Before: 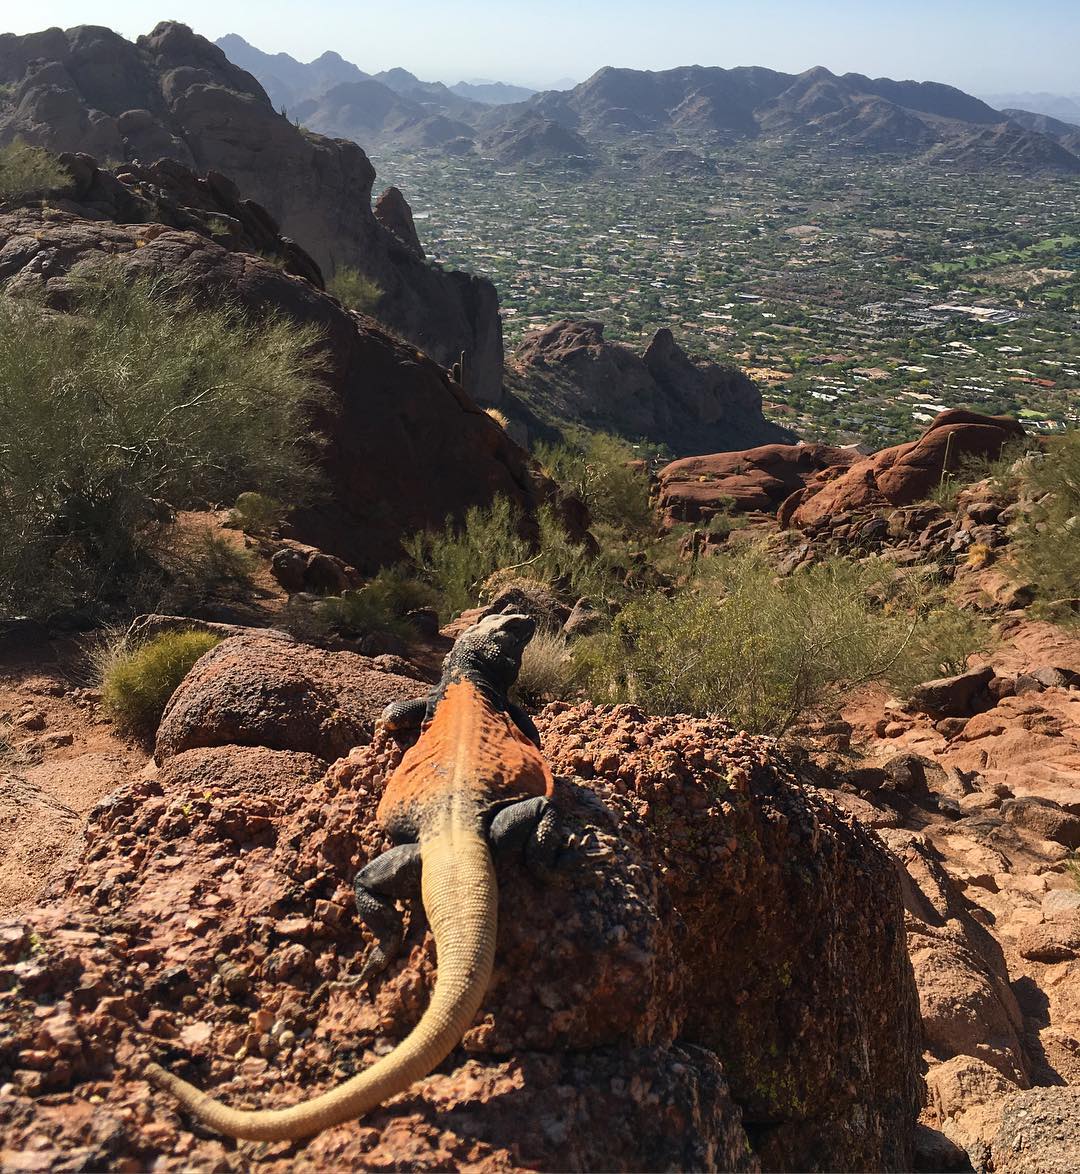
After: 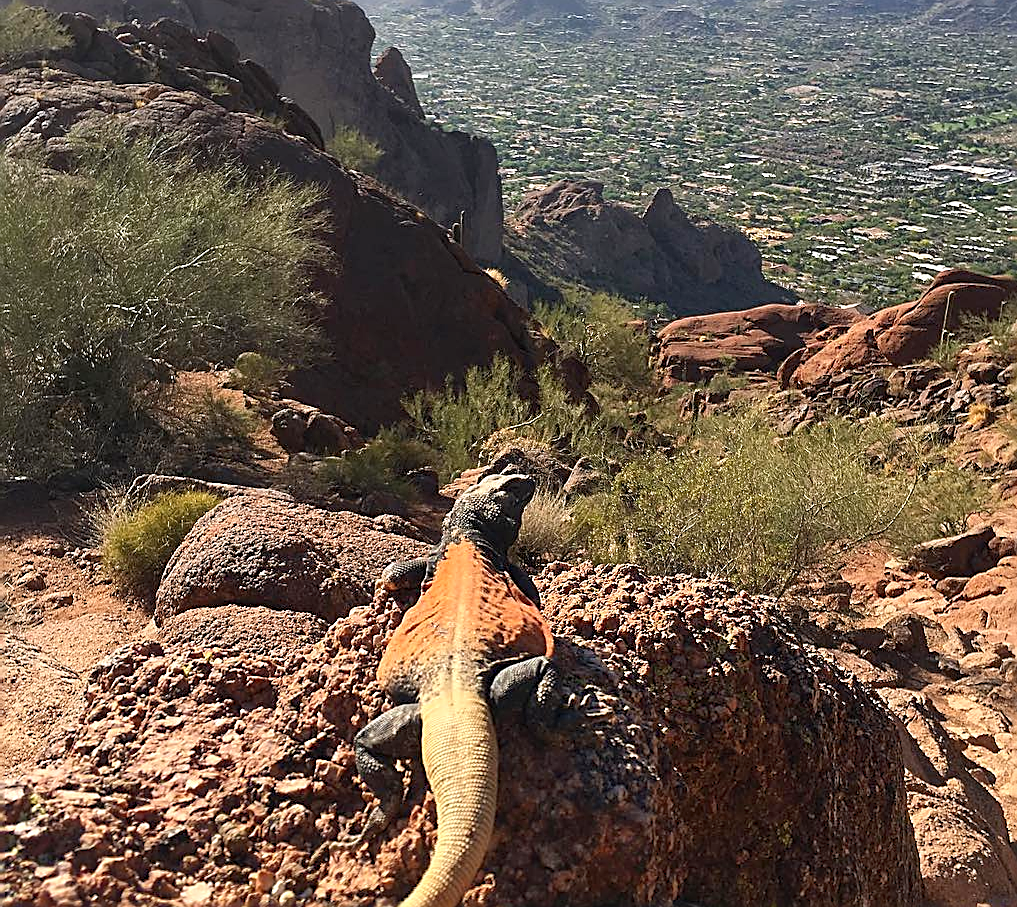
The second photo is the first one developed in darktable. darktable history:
crop and rotate: angle 0.044°, top 11.896%, right 5.732%, bottom 10.709%
exposure: exposure 0.298 EV, compensate exposure bias true, compensate highlight preservation false
sharpen: amount 0.896
levels: levels [0, 0.478, 1]
